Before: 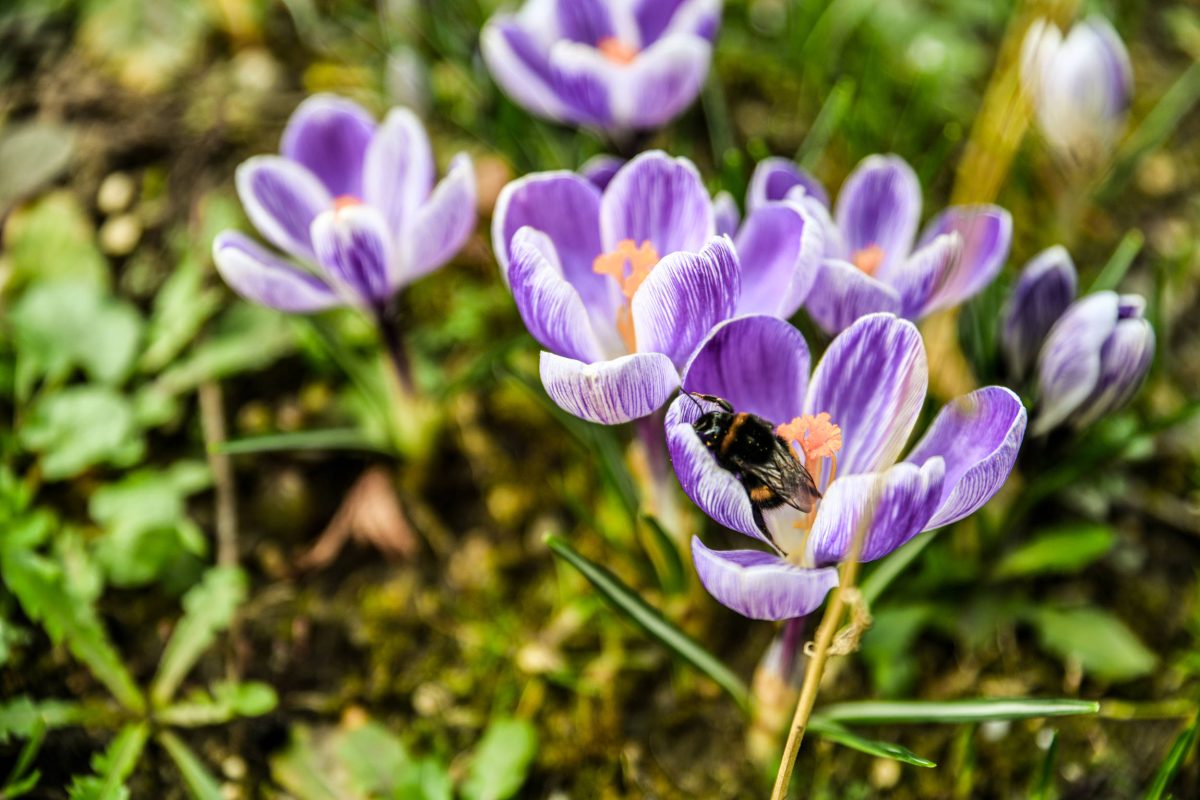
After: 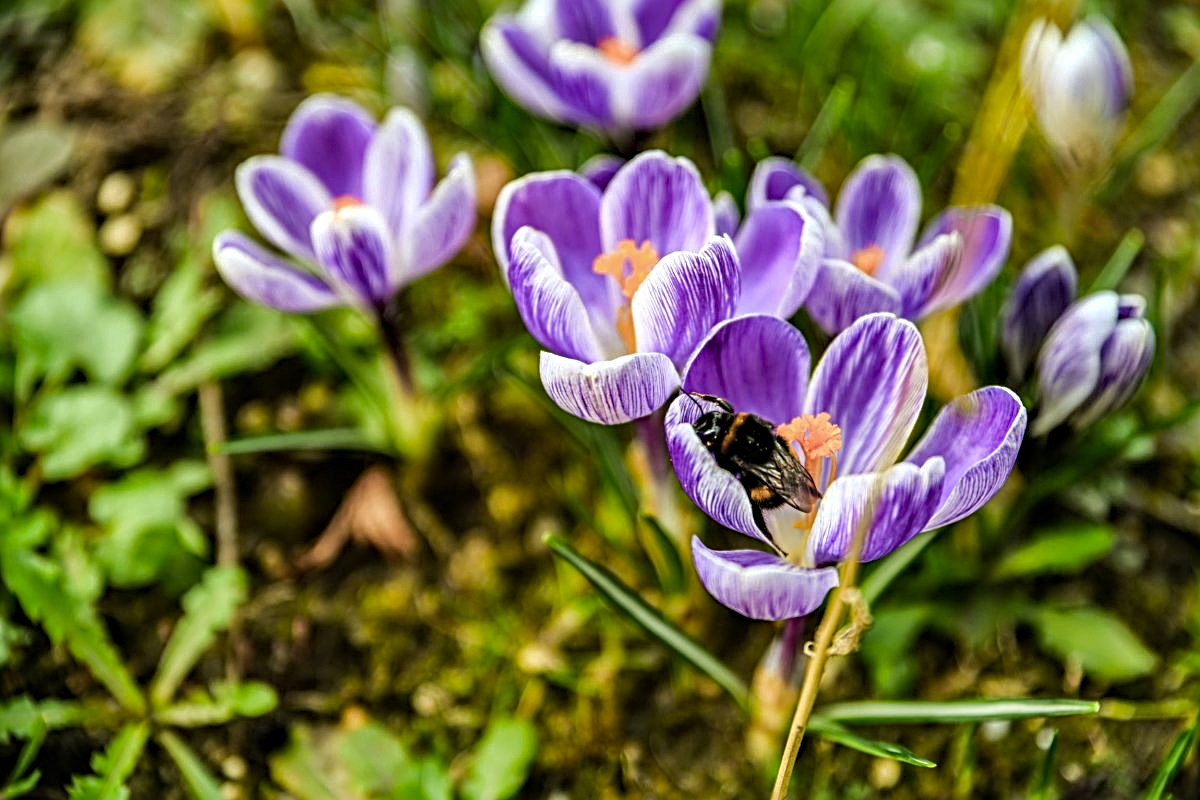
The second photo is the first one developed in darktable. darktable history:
sharpen: radius 3.093
haze removal: strength 0.294, distance 0.25, compatibility mode true, adaptive false
shadows and highlights: white point adjustment -3.7, highlights -63.63, soften with gaussian
